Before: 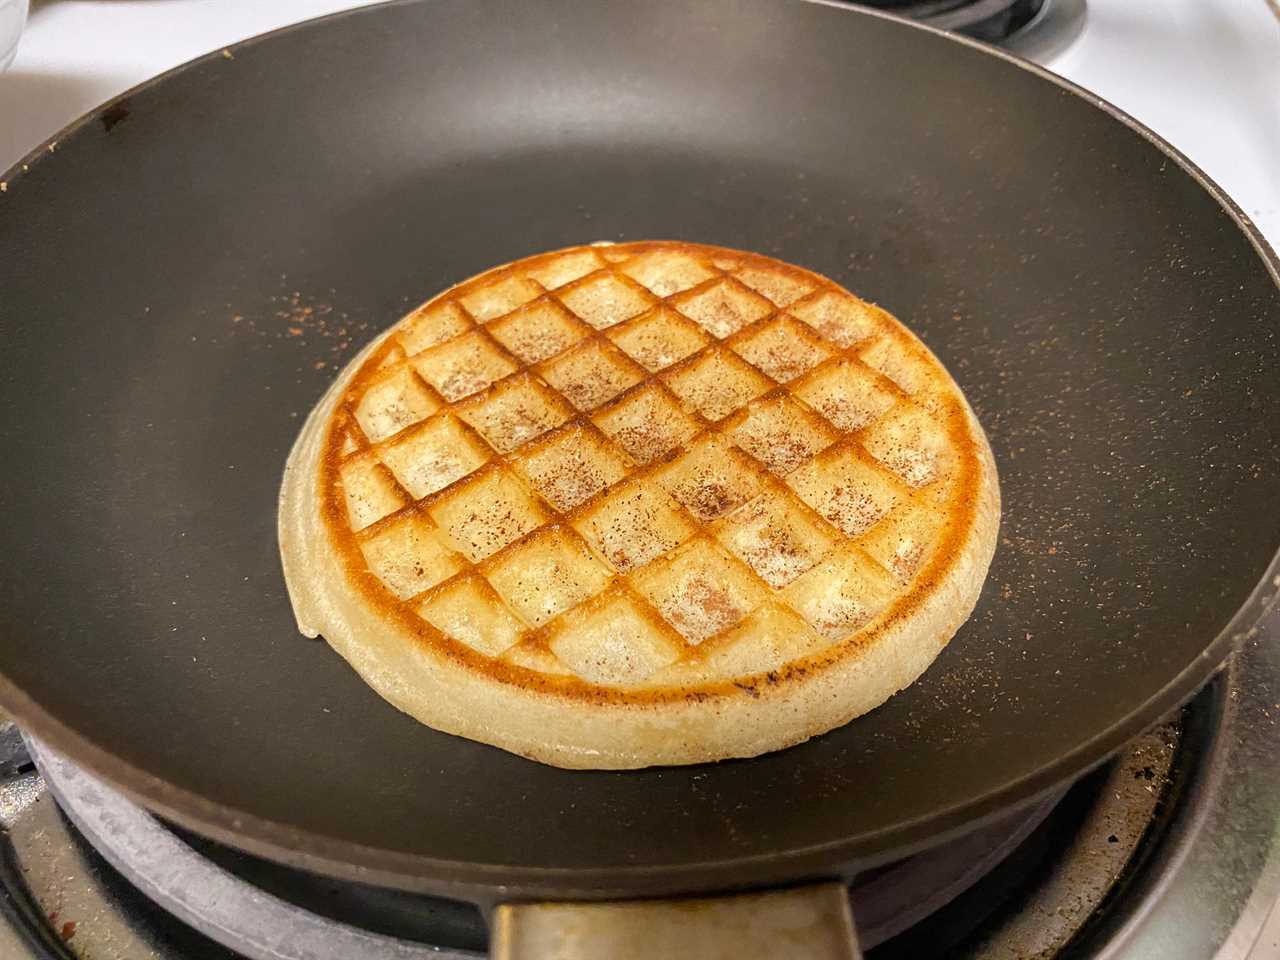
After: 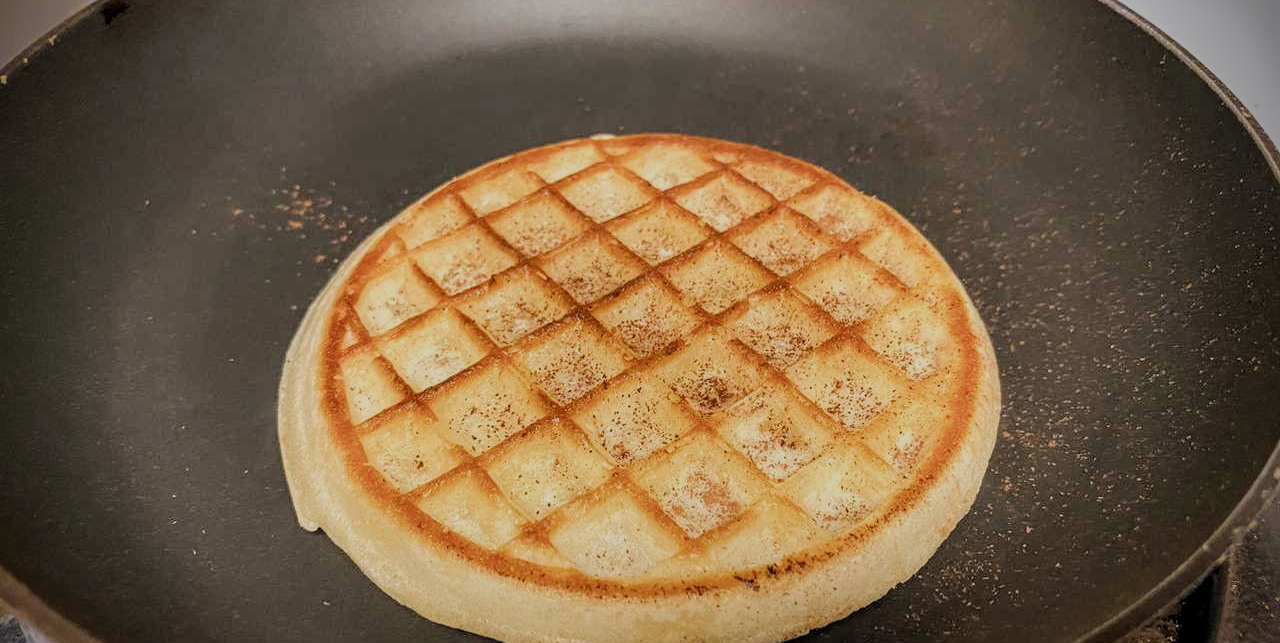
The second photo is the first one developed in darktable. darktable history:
local contrast: on, module defaults
filmic rgb: black relative exposure -6.96 EV, white relative exposure 5.6 EV, hardness 2.86, color science v5 (2021), contrast in shadows safe, contrast in highlights safe
vignetting: brightness -0.997, saturation 0.491, unbound false
crop: top 11.158%, bottom 21.83%
